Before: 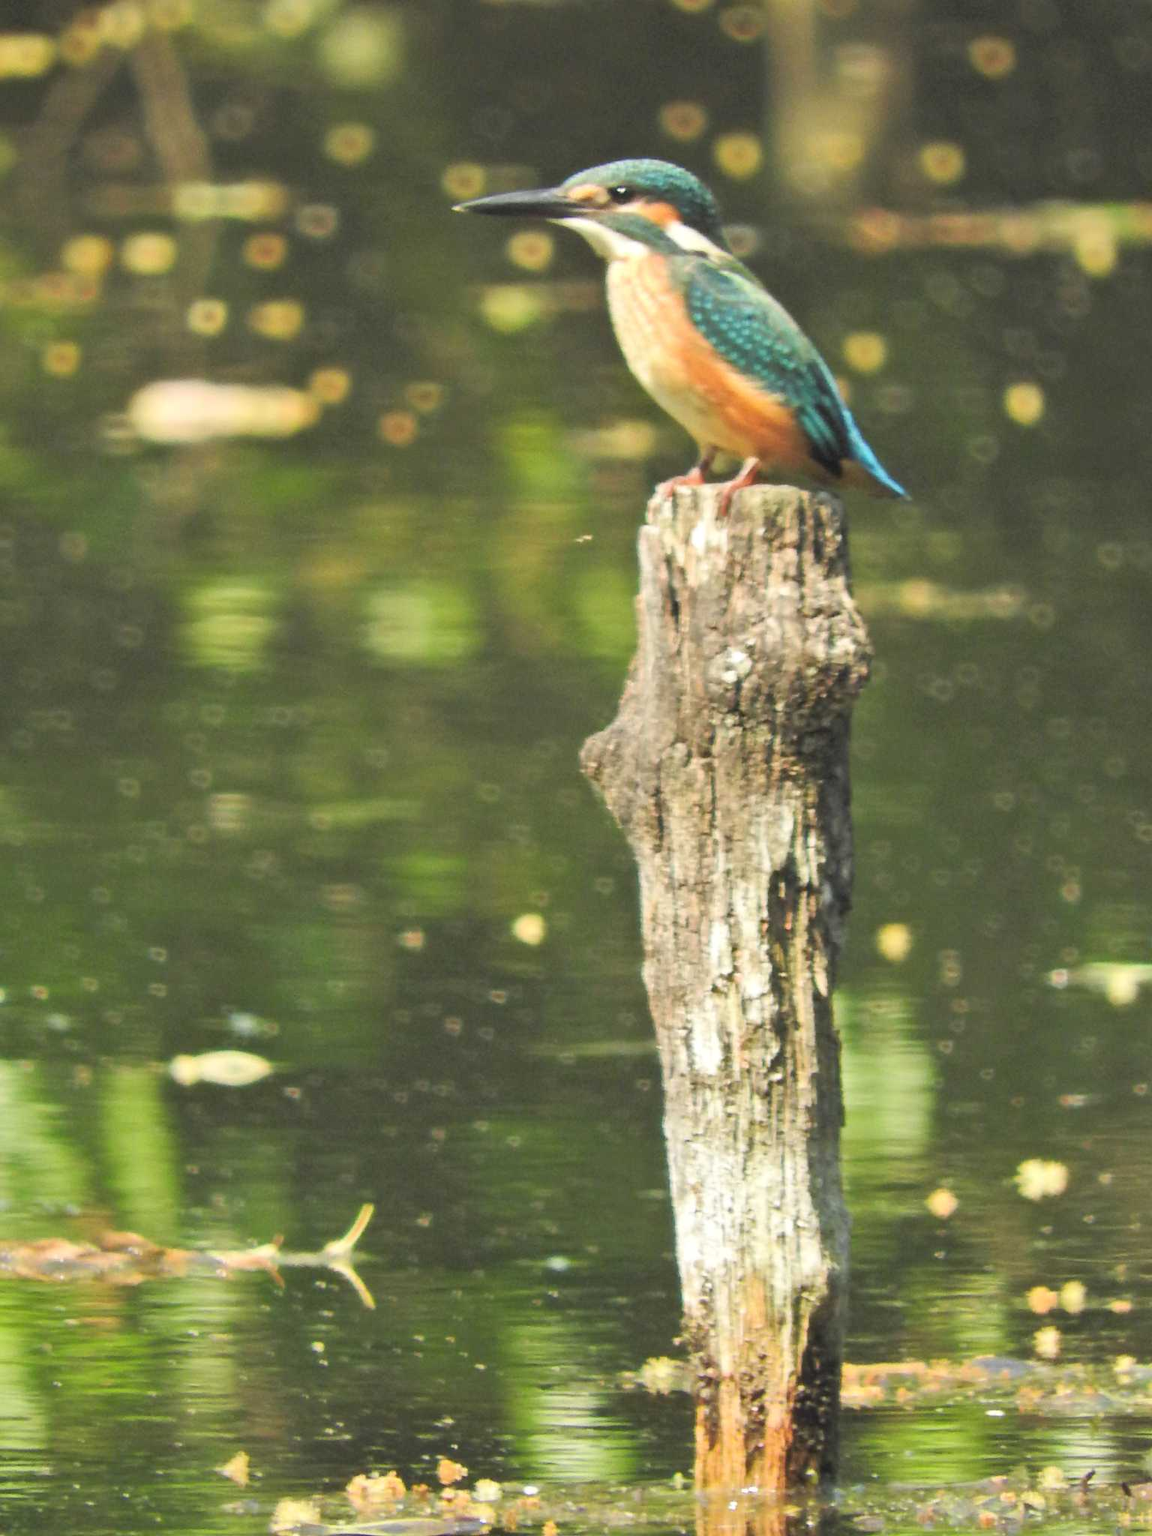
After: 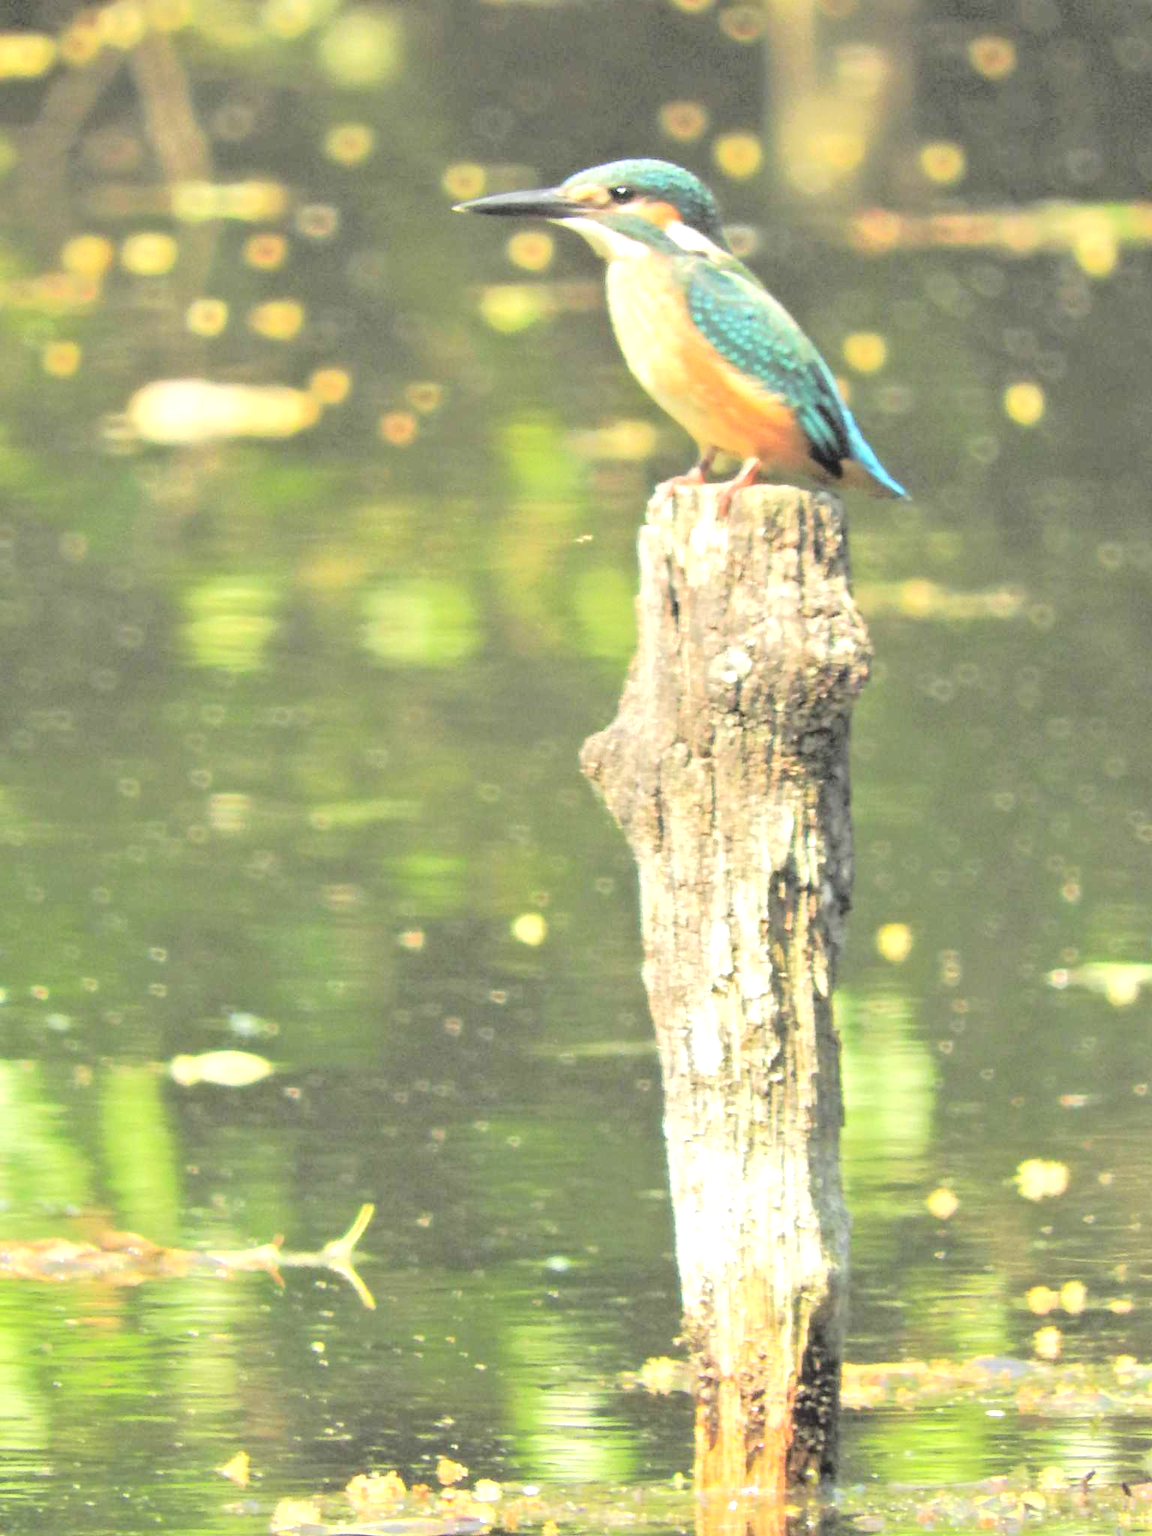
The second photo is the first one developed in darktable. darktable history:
exposure: black level correction 0, exposure 0.699 EV, compensate highlight preservation false
tone curve: curves: ch0 [(0, 0) (0.003, 0.051) (0.011, 0.052) (0.025, 0.055) (0.044, 0.062) (0.069, 0.068) (0.1, 0.077) (0.136, 0.098) (0.177, 0.145) (0.224, 0.223) (0.277, 0.314) (0.335, 0.43) (0.399, 0.518) (0.468, 0.591) (0.543, 0.656) (0.623, 0.726) (0.709, 0.809) (0.801, 0.857) (0.898, 0.918) (1, 1)], color space Lab, independent channels, preserve colors none
